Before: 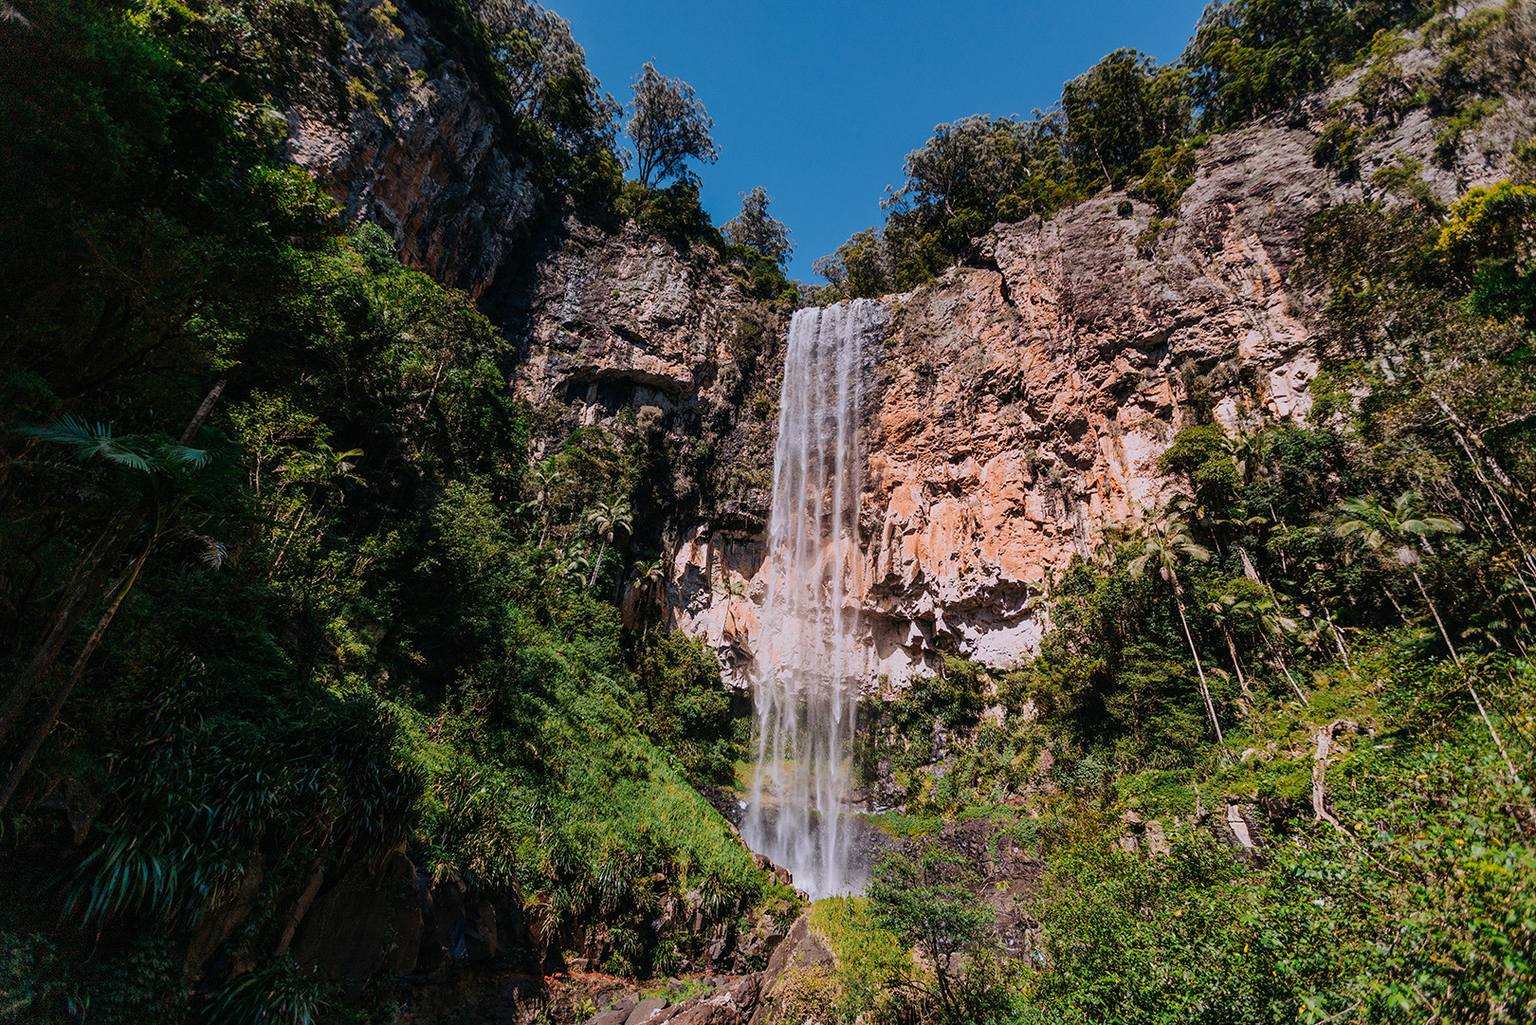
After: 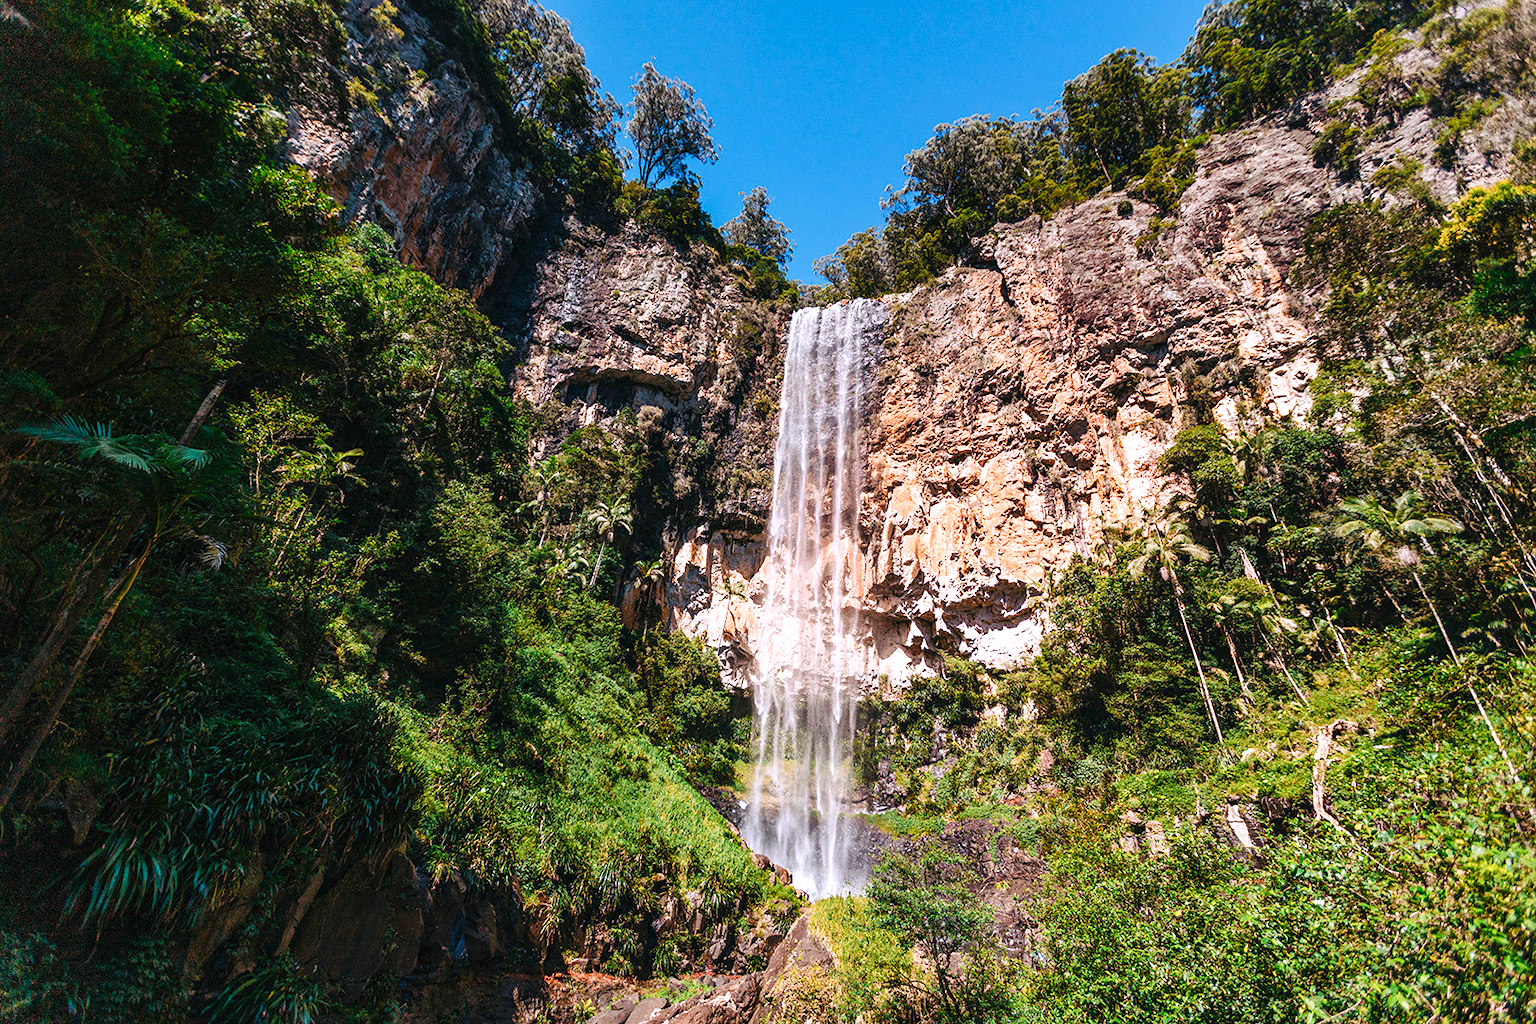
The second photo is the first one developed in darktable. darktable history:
exposure: black level correction 0, exposure 0.889 EV, compensate exposure bias true, compensate highlight preservation false
color balance rgb: linear chroma grading › global chroma 8.739%, perceptual saturation grading › global saturation -0.088%, perceptual saturation grading › highlights -18.623%, perceptual saturation grading › mid-tones 6.751%, perceptual saturation grading › shadows 27.013%
shadows and highlights: shadows 25.81, highlights -26.01
